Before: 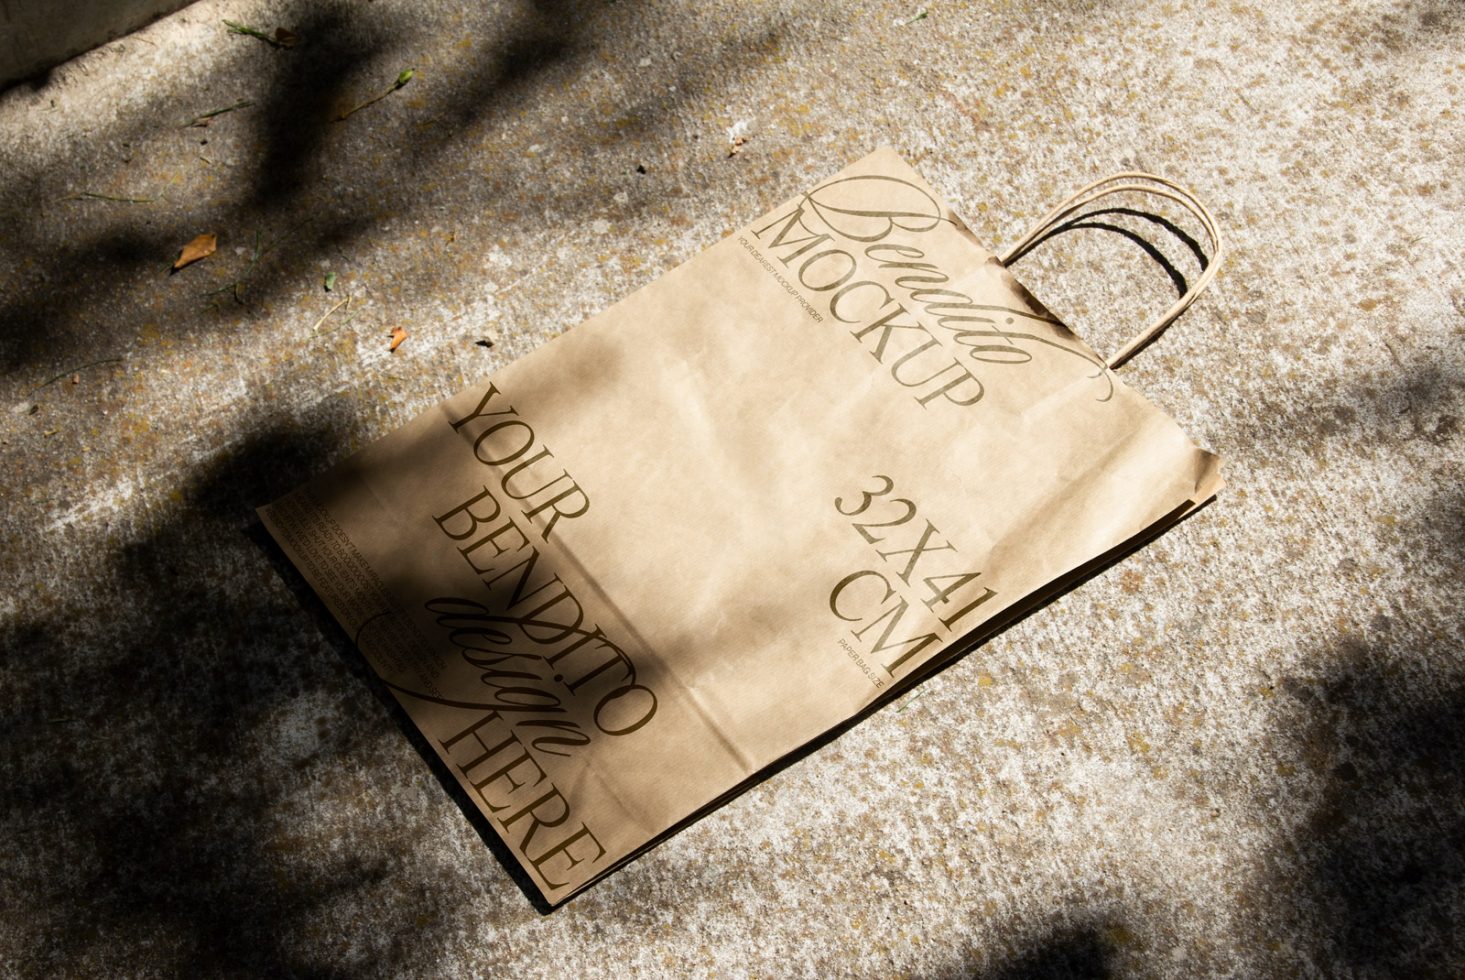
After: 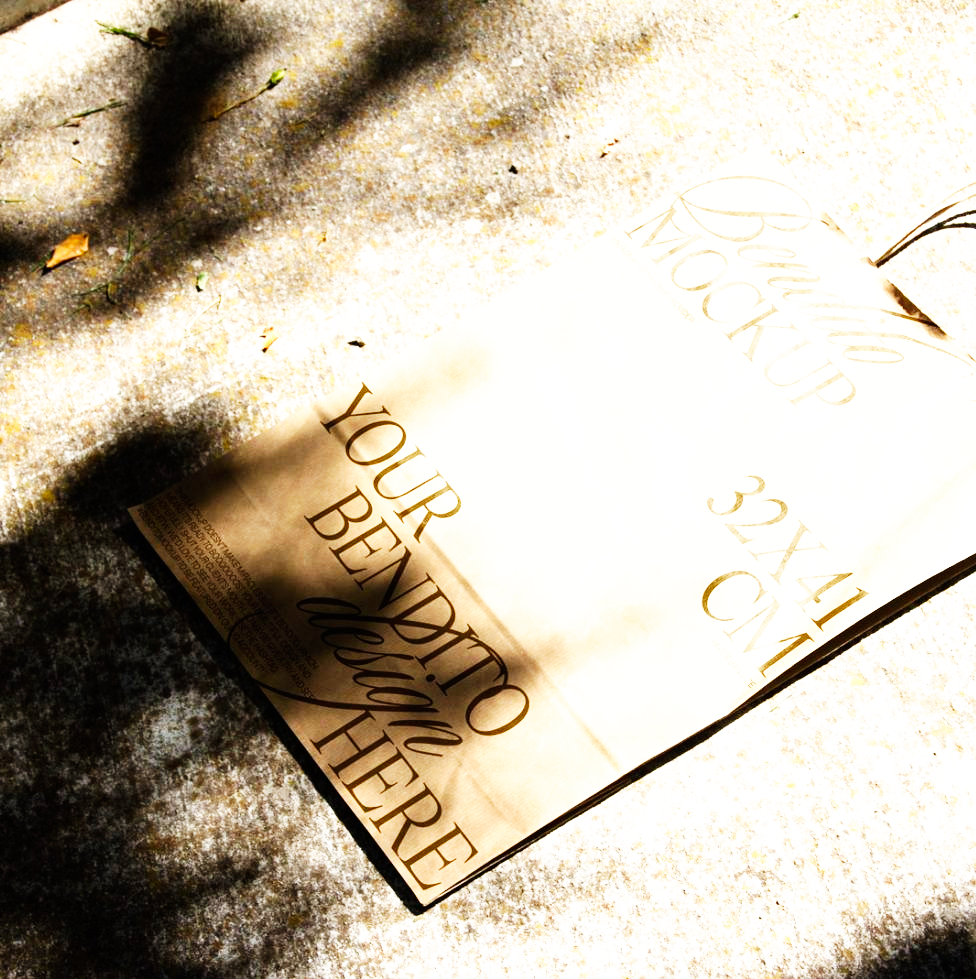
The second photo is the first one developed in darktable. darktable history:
exposure: exposure 0.722 EV, compensate highlight preservation false
crop and rotate: left 8.786%, right 24.548%
base curve: curves: ch0 [(0, 0) (0.007, 0.004) (0.027, 0.03) (0.046, 0.07) (0.207, 0.54) (0.442, 0.872) (0.673, 0.972) (1, 1)], preserve colors none
